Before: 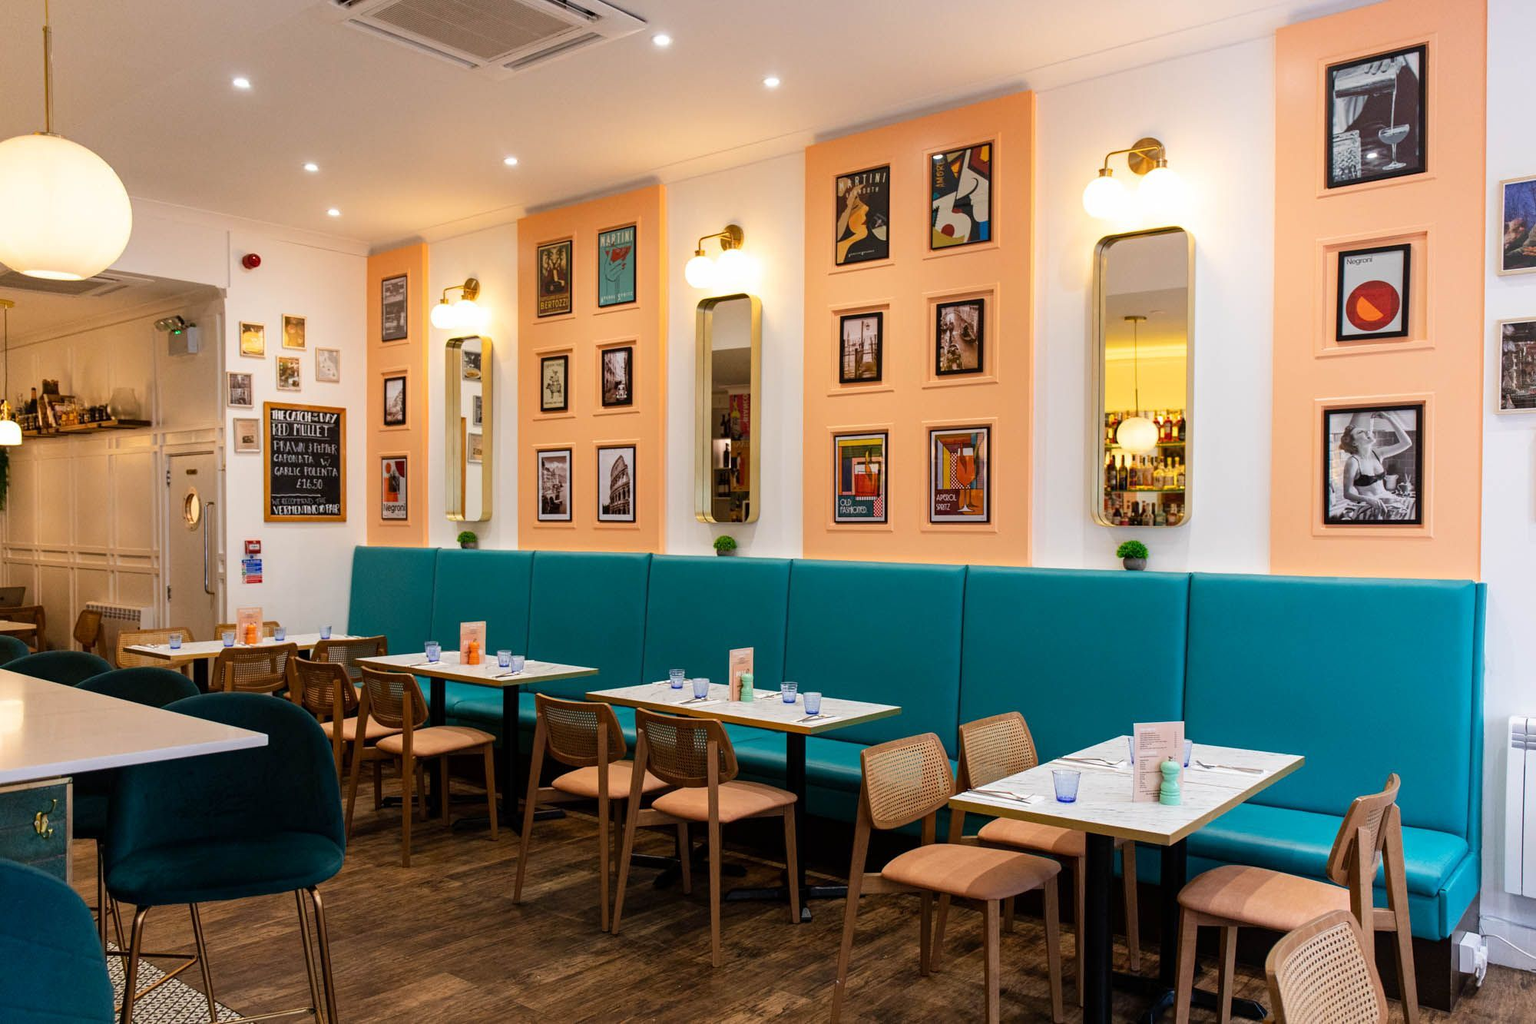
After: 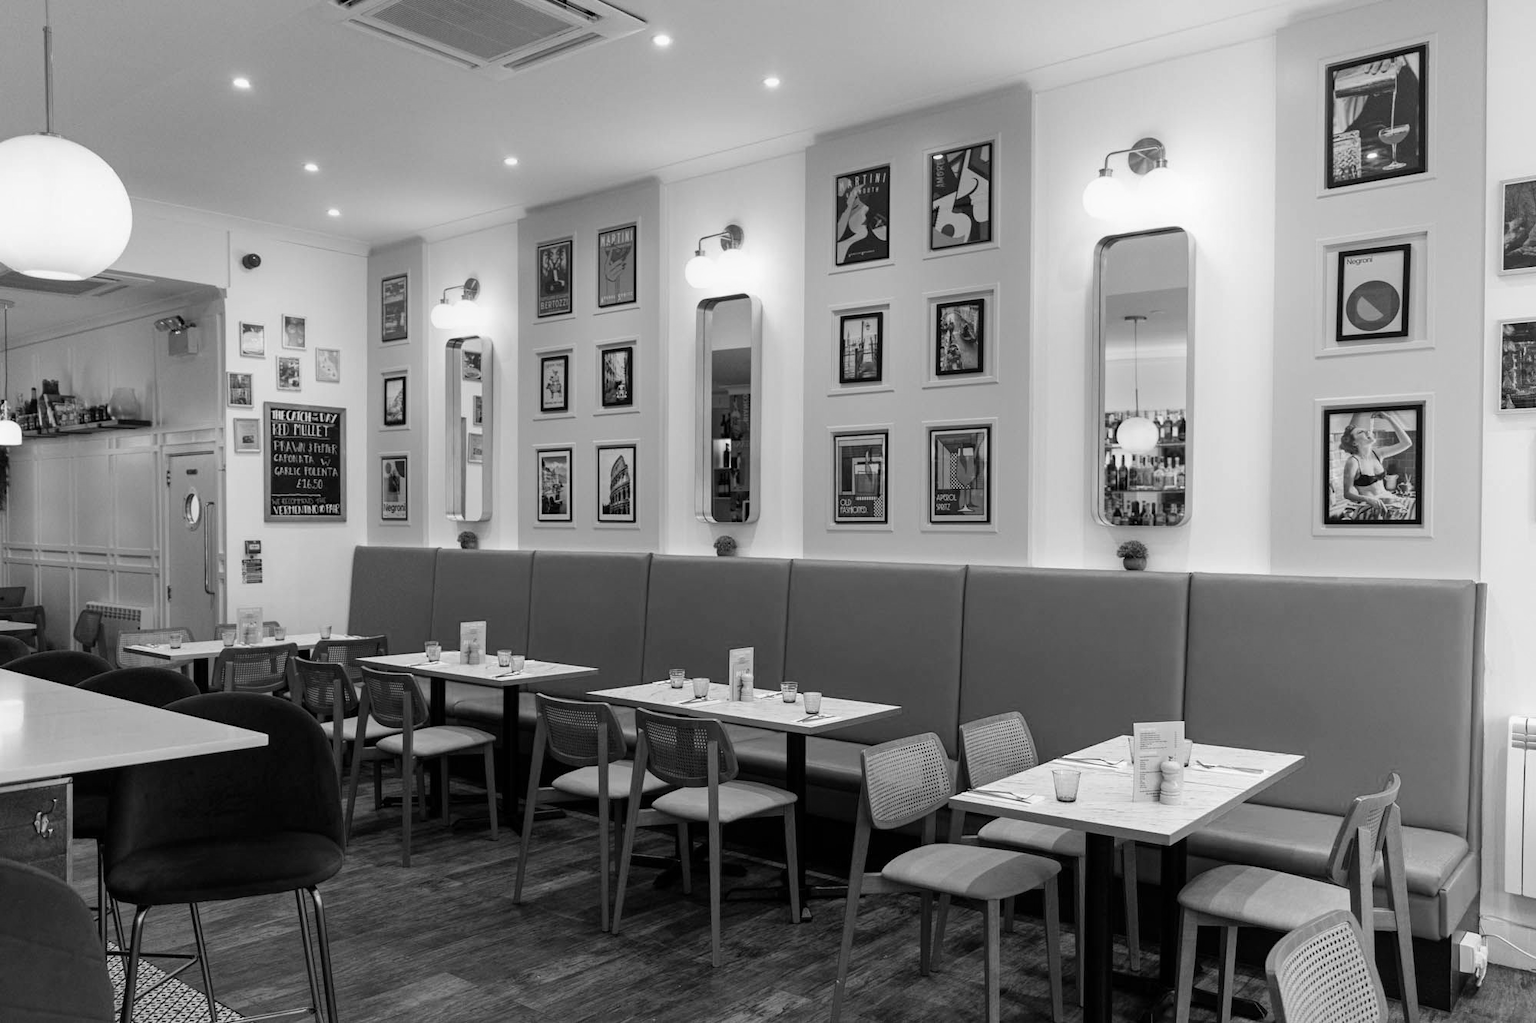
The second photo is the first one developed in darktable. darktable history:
monochrome: a -4.13, b 5.16, size 1
color correction: highlights a* 8.98, highlights b* 15.09, shadows a* -0.49, shadows b* 26.52
